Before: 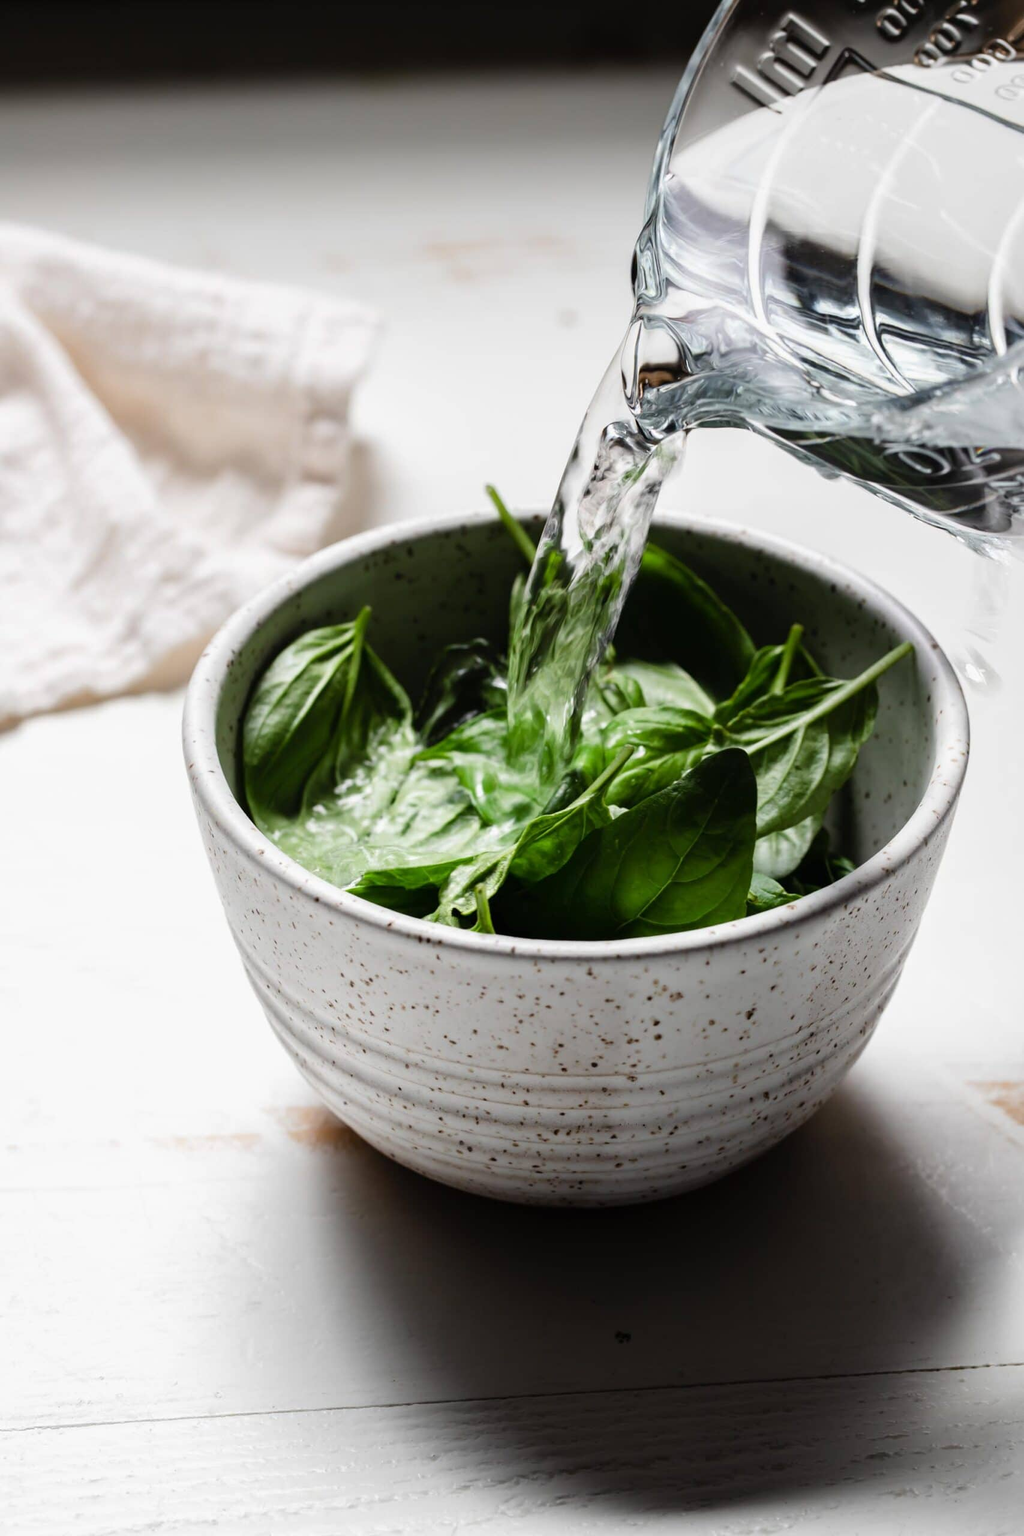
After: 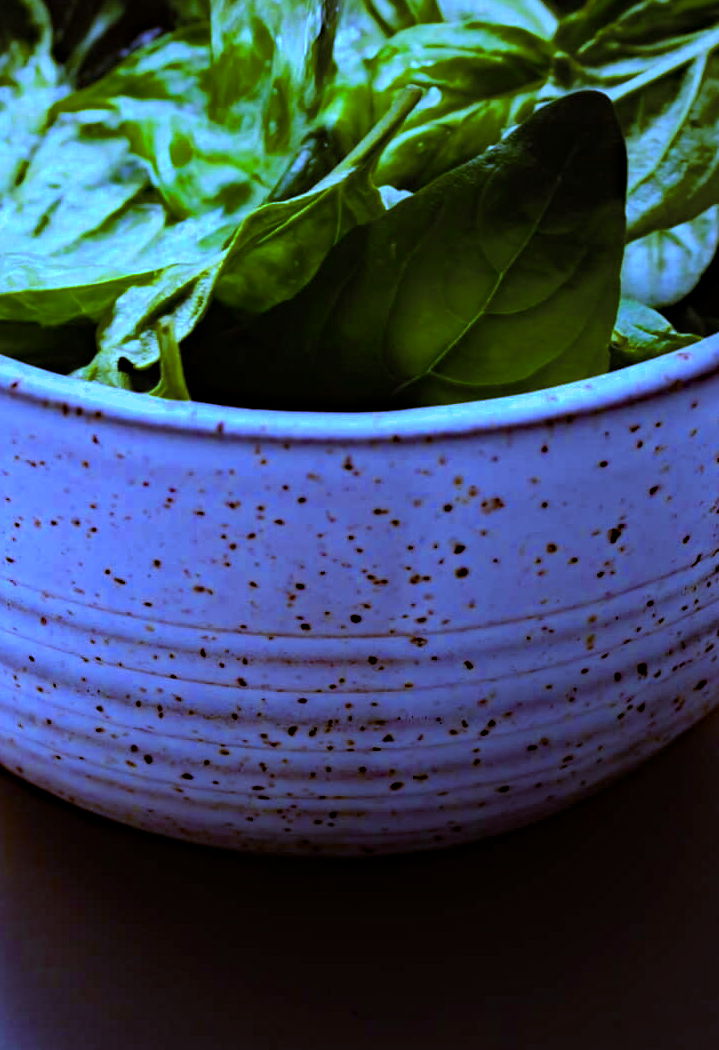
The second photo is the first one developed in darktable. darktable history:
color zones: curves: ch0 [(0.11, 0.396) (0.195, 0.36) (0.25, 0.5) (0.303, 0.412) (0.357, 0.544) (0.75, 0.5) (0.967, 0.328)]; ch1 [(0, 0.468) (0.112, 0.512) (0.202, 0.6) (0.25, 0.5) (0.307, 0.352) (0.357, 0.544) (0.75, 0.5) (0.963, 0.524)]
white balance: red 0.766, blue 1.537
crop: left 37.221%, top 45.169%, right 20.63%, bottom 13.777%
color balance rgb: perceptual saturation grading › global saturation 30%, global vibrance 20%
rgb levels: mode RGB, independent channels, levels [[0, 0.5, 1], [0, 0.521, 1], [0, 0.536, 1]]
haze removal: strength 0.5, distance 0.43, compatibility mode true, adaptive false
shadows and highlights: radius 125.46, shadows 21.19, highlights -21.19, low approximation 0.01
